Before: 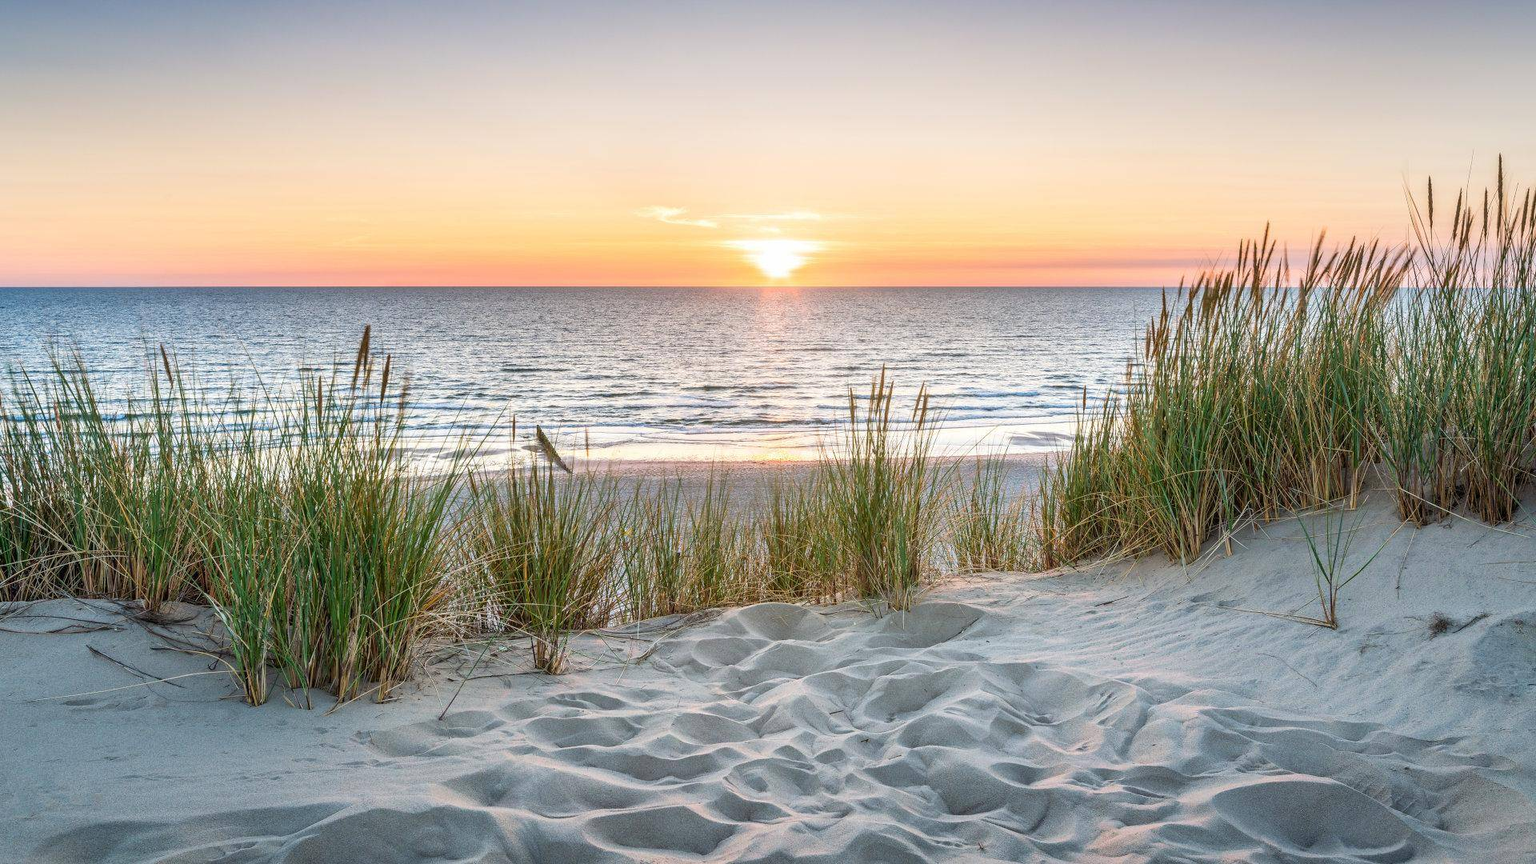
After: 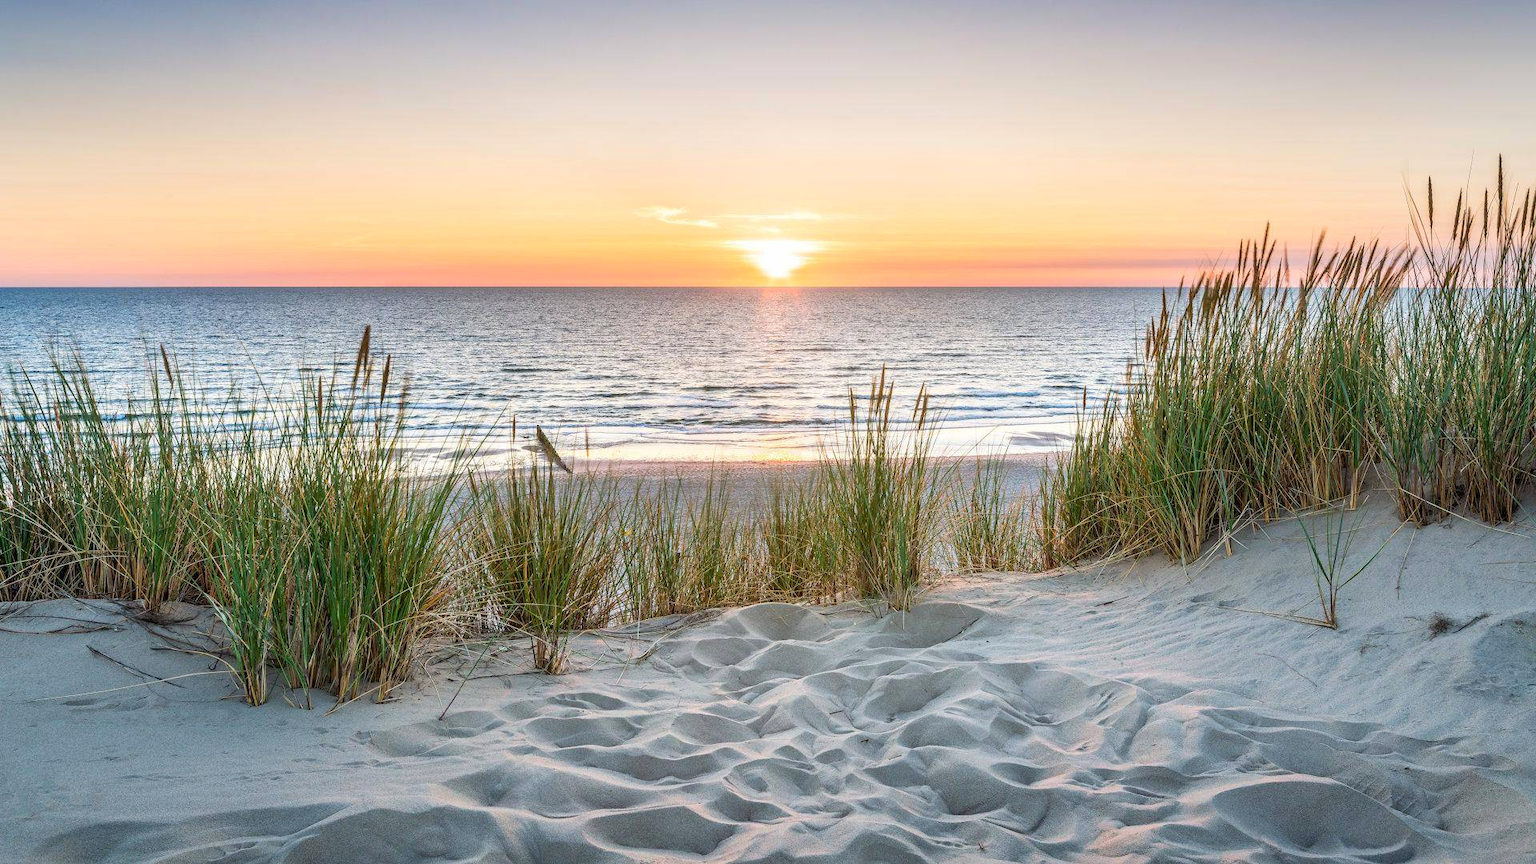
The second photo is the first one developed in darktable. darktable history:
contrast brightness saturation: contrast 0.045, saturation 0.073
